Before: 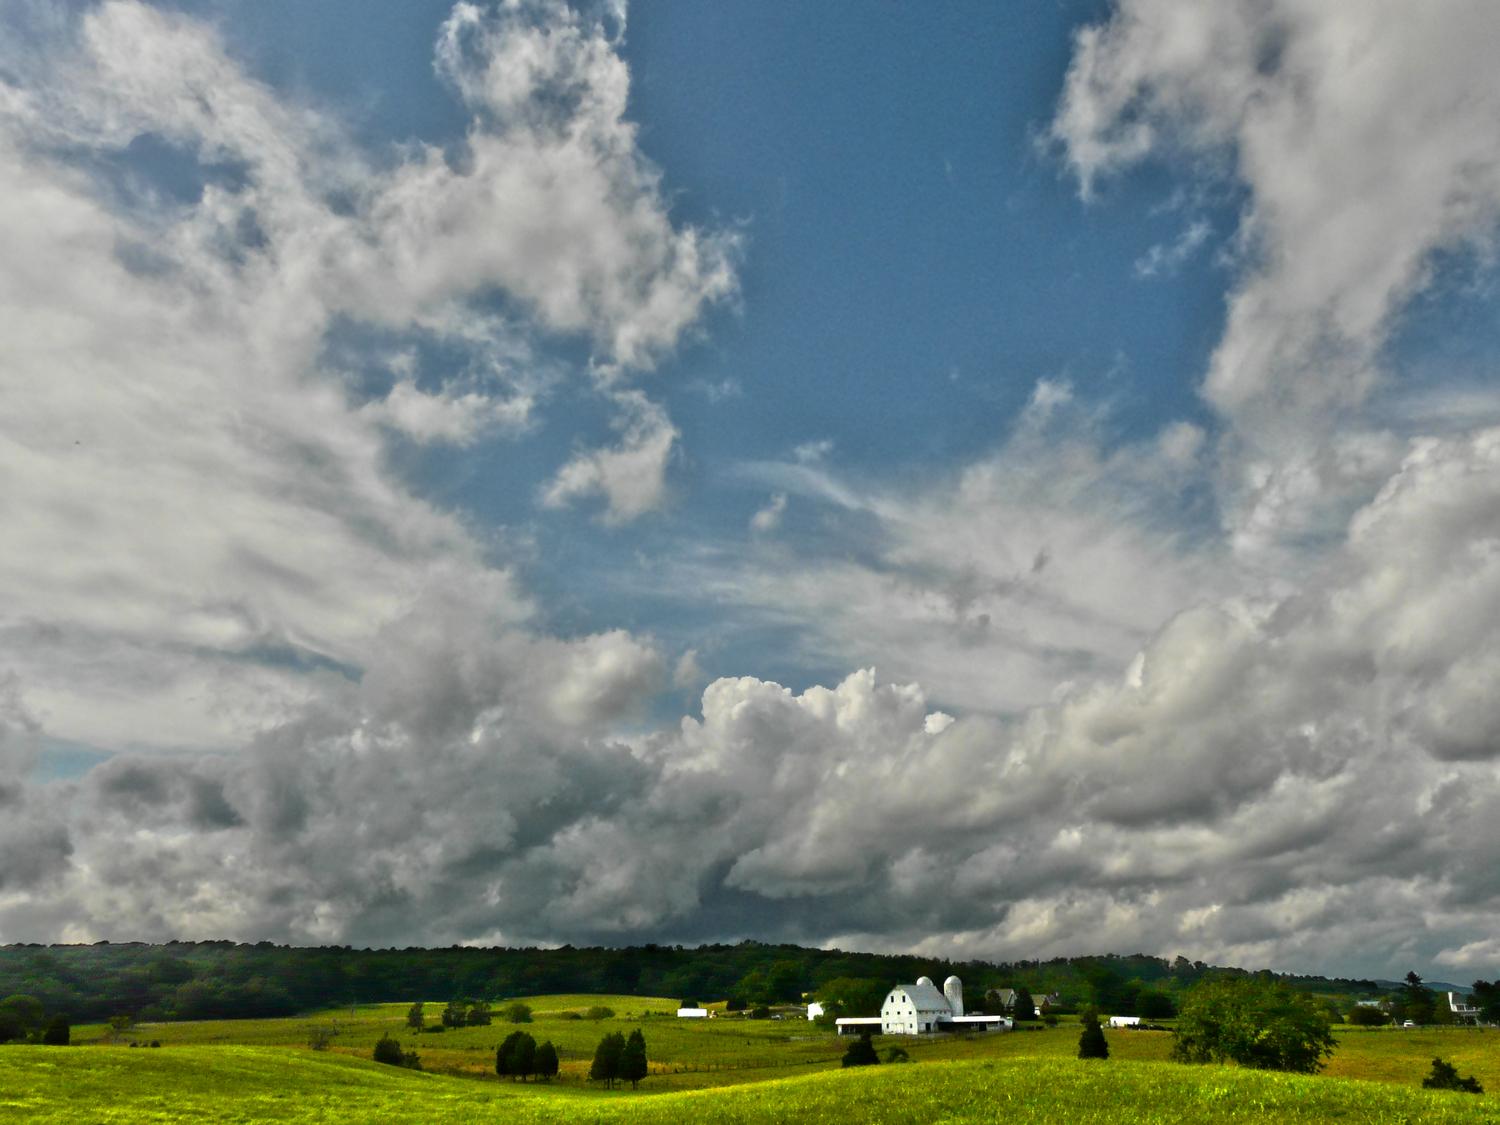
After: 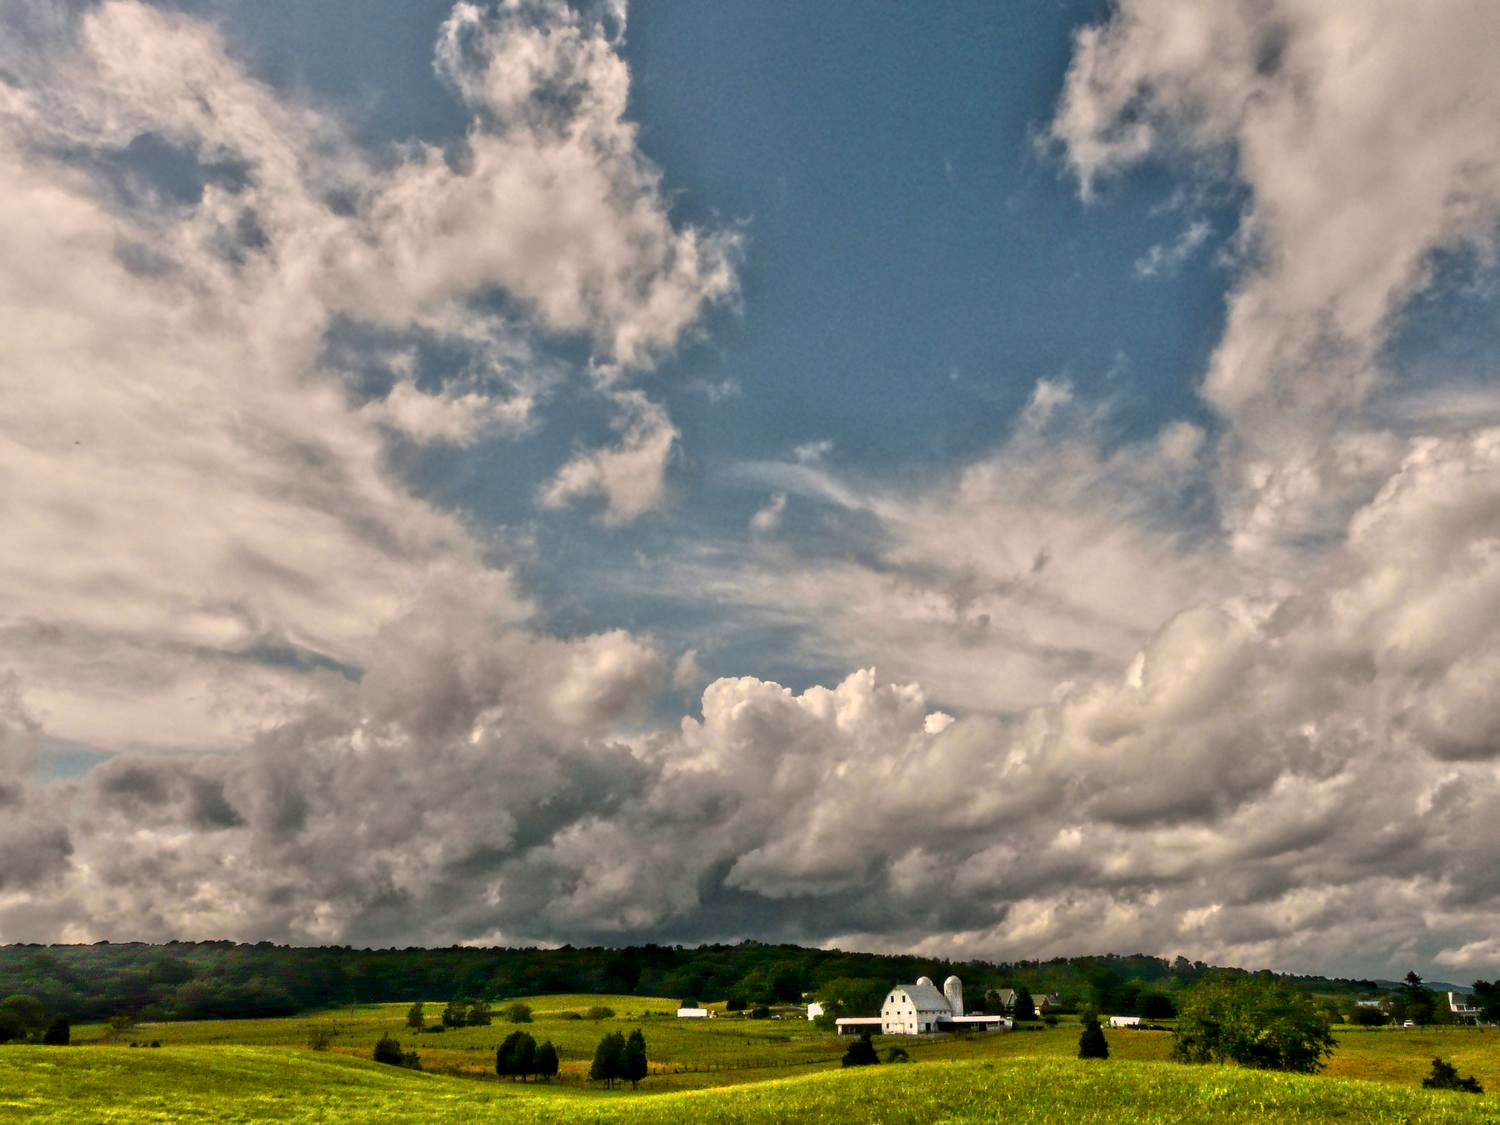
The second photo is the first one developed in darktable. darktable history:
white balance: red 1.127, blue 0.943
local contrast: on, module defaults
